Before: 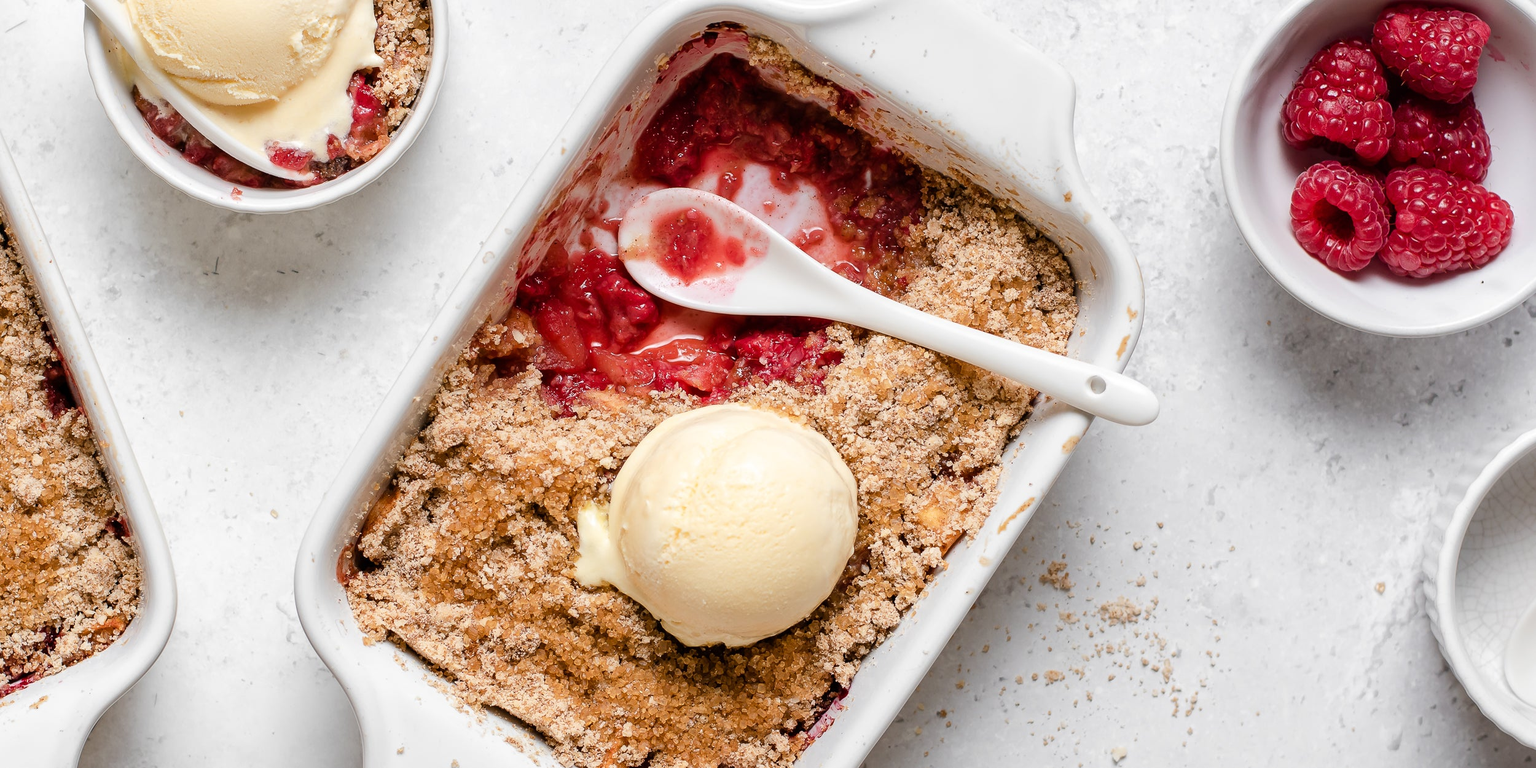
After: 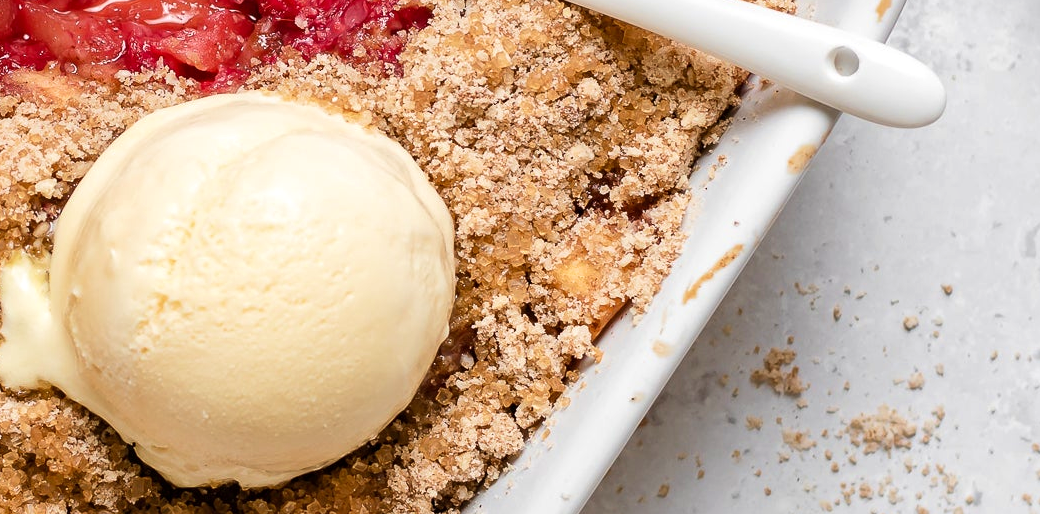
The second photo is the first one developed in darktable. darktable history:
crop: left 37.661%, top 45.242%, right 20.727%, bottom 13.58%
local contrast: mode bilateral grid, contrast 20, coarseness 49, detail 119%, midtone range 0.2
velvia: on, module defaults
